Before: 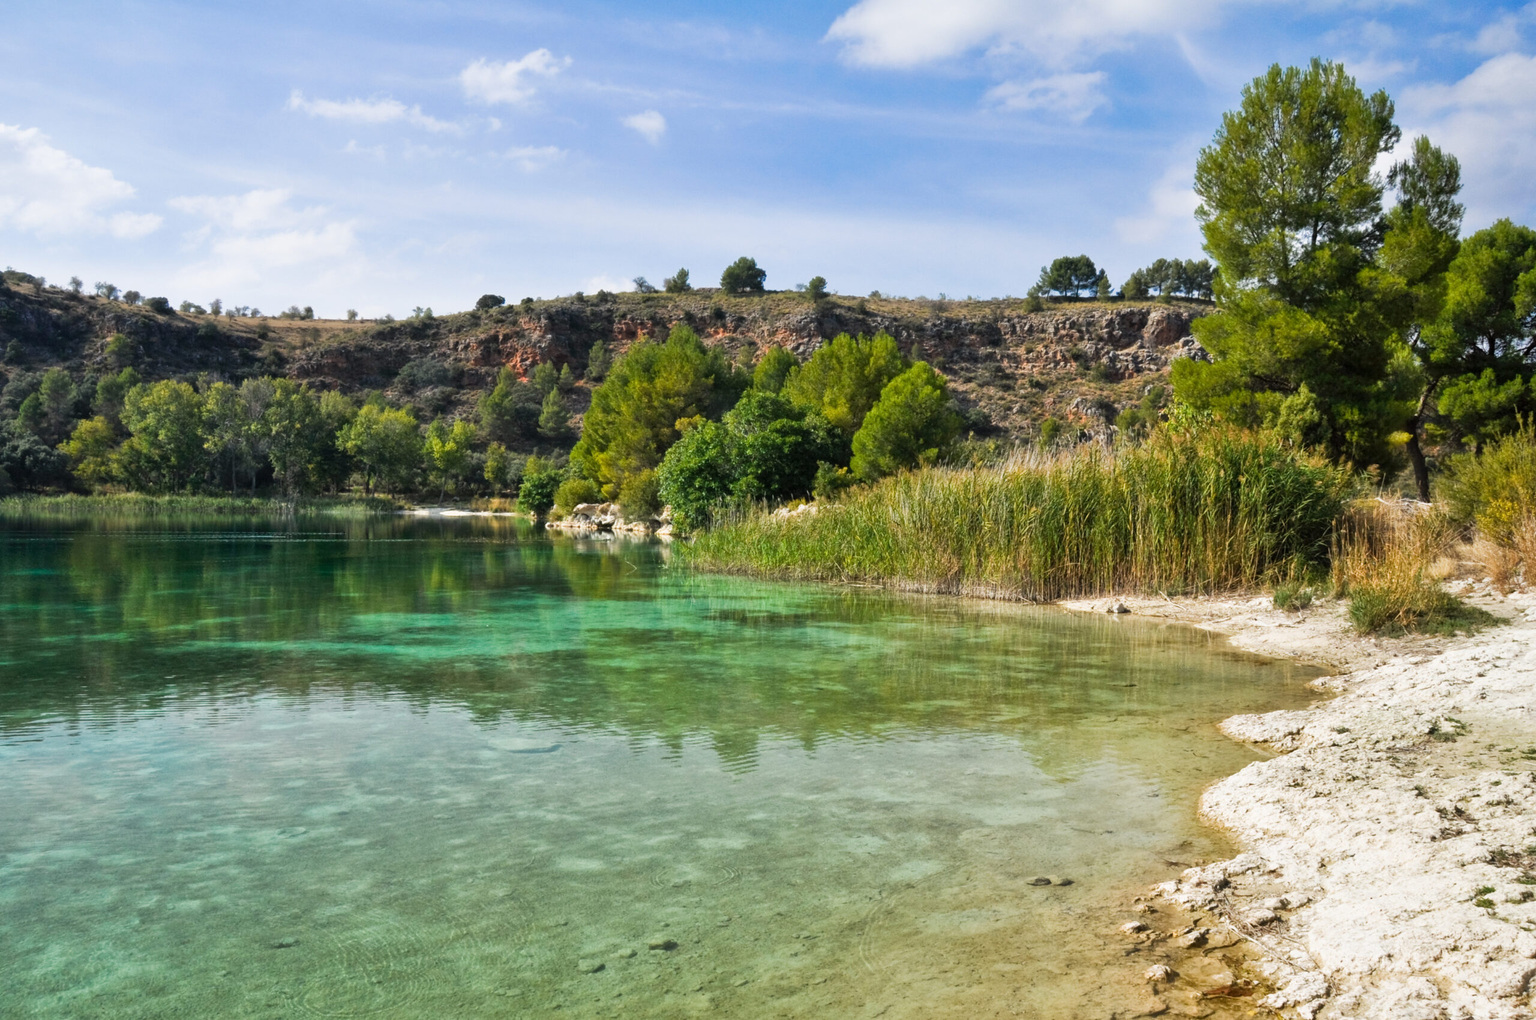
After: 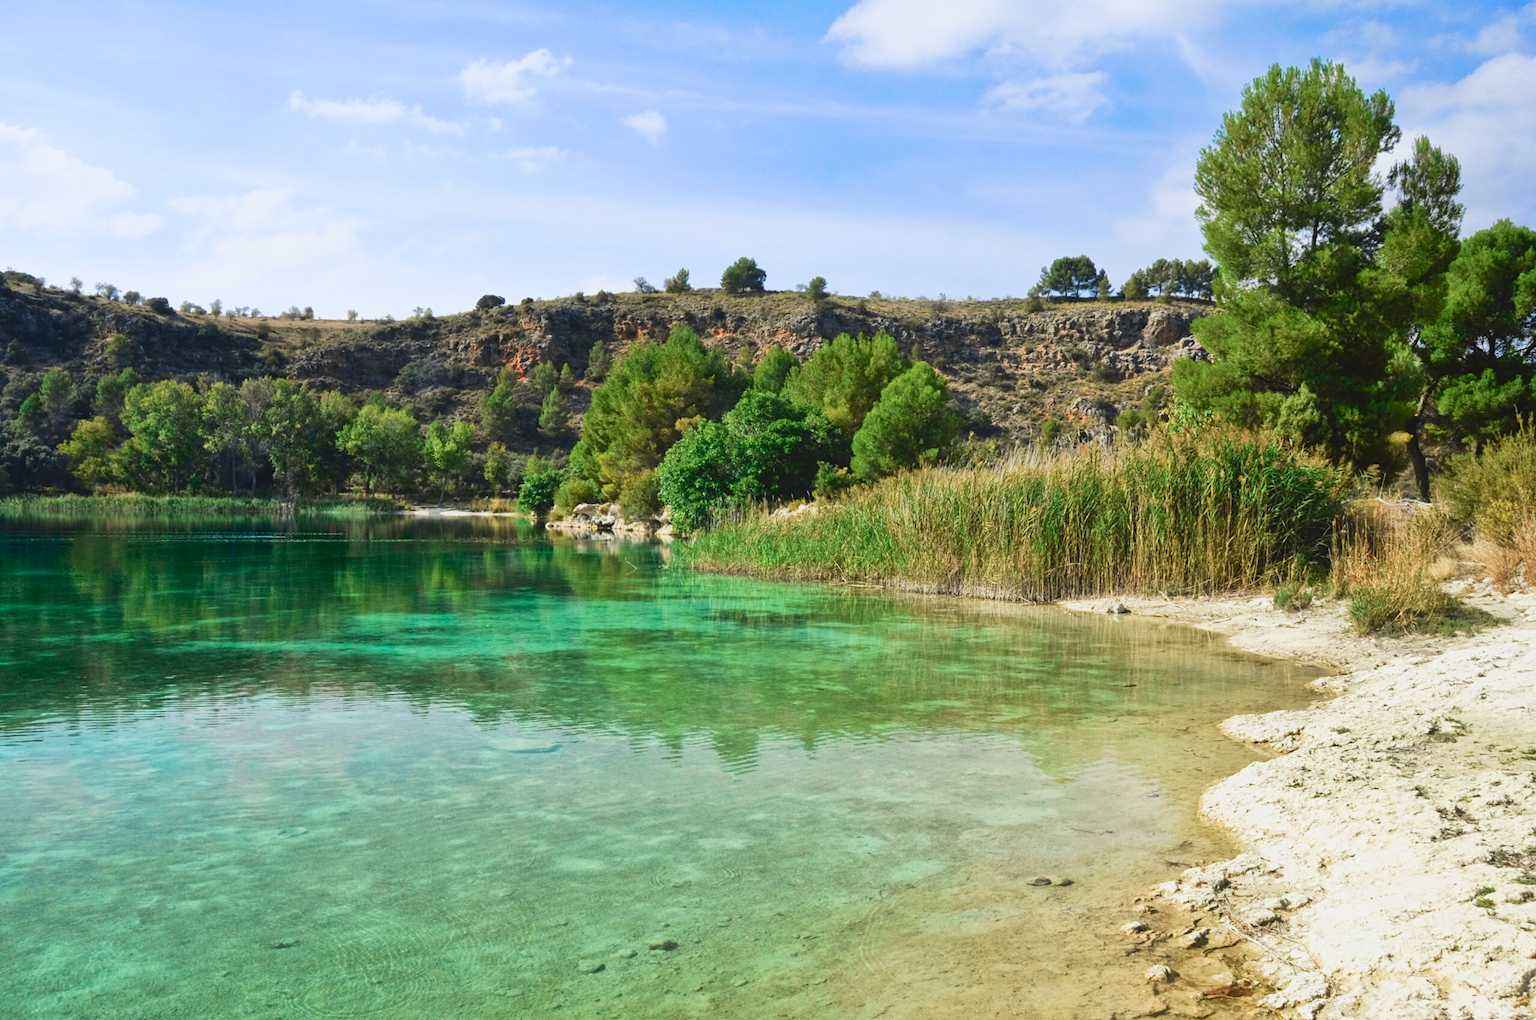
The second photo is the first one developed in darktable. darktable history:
contrast equalizer: y [[0.439, 0.44, 0.442, 0.457, 0.493, 0.498], [0.5 ×6], [0.5 ×6], [0 ×6], [0 ×6]], mix 0.76
tone curve: curves: ch0 [(0, 0.039) (0.104, 0.103) (0.273, 0.267) (0.448, 0.487) (0.704, 0.761) (0.886, 0.922) (0.994, 0.971)]; ch1 [(0, 0) (0.335, 0.298) (0.446, 0.413) (0.485, 0.487) (0.515, 0.503) (0.566, 0.563) (0.641, 0.655) (1, 1)]; ch2 [(0, 0) (0.314, 0.301) (0.421, 0.411) (0.502, 0.494) (0.528, 0.54) (0.557, 0.559) (0.612, 0.62) (0.722, 0.686) (1, 1)], color space Lab, independent channels, preserve colors none
